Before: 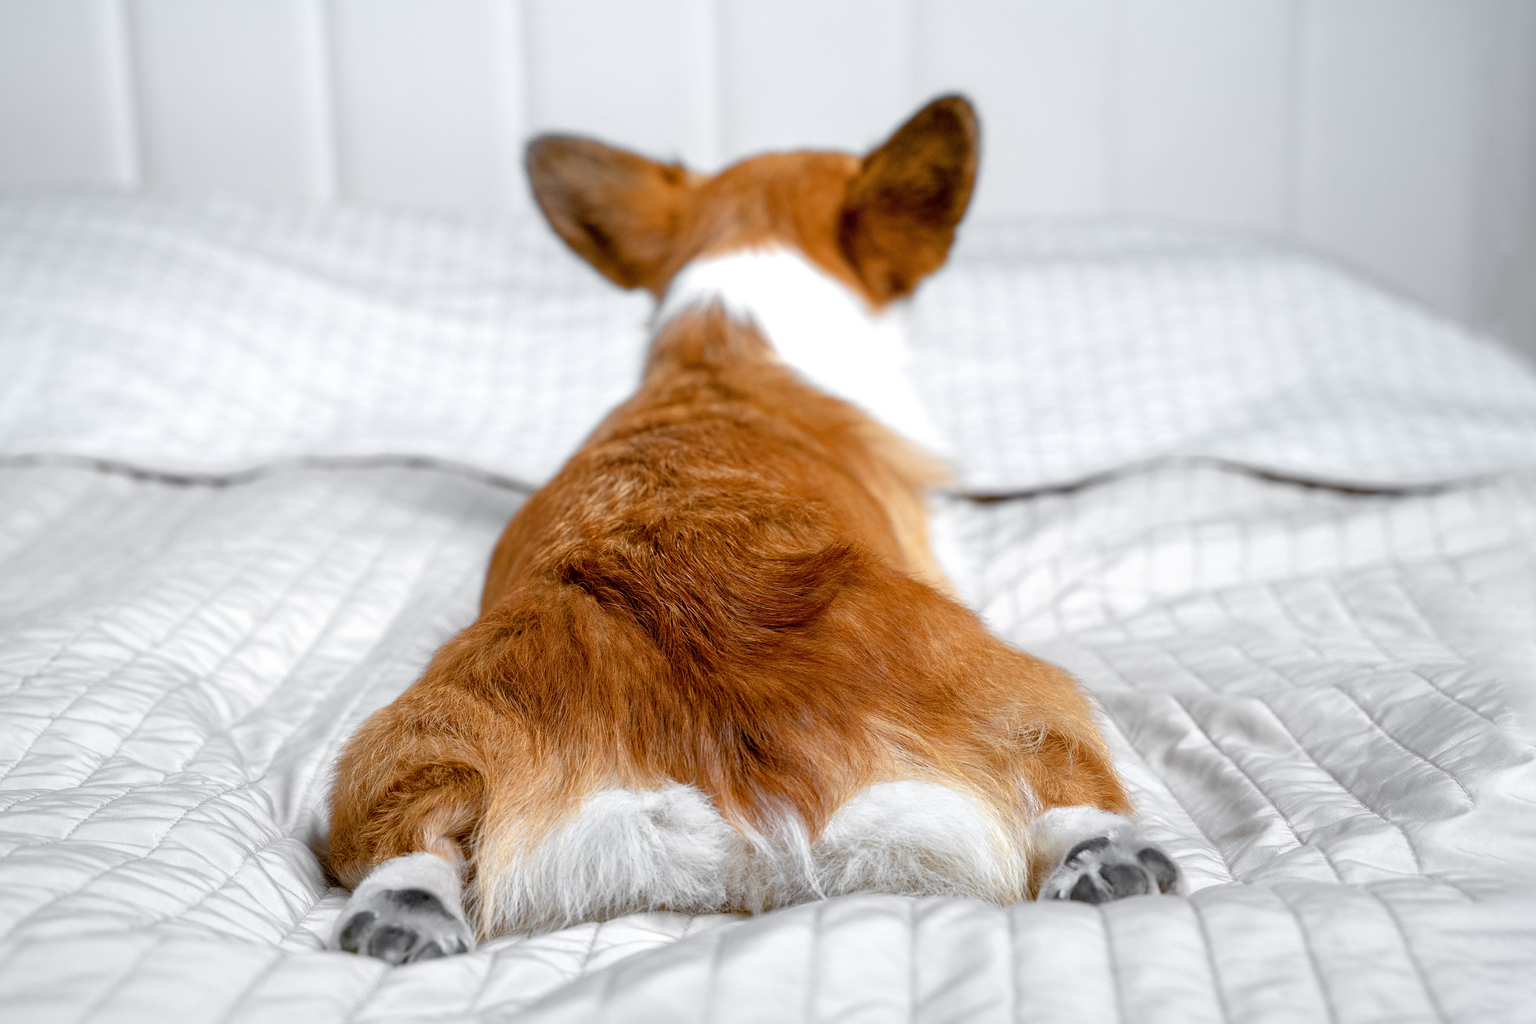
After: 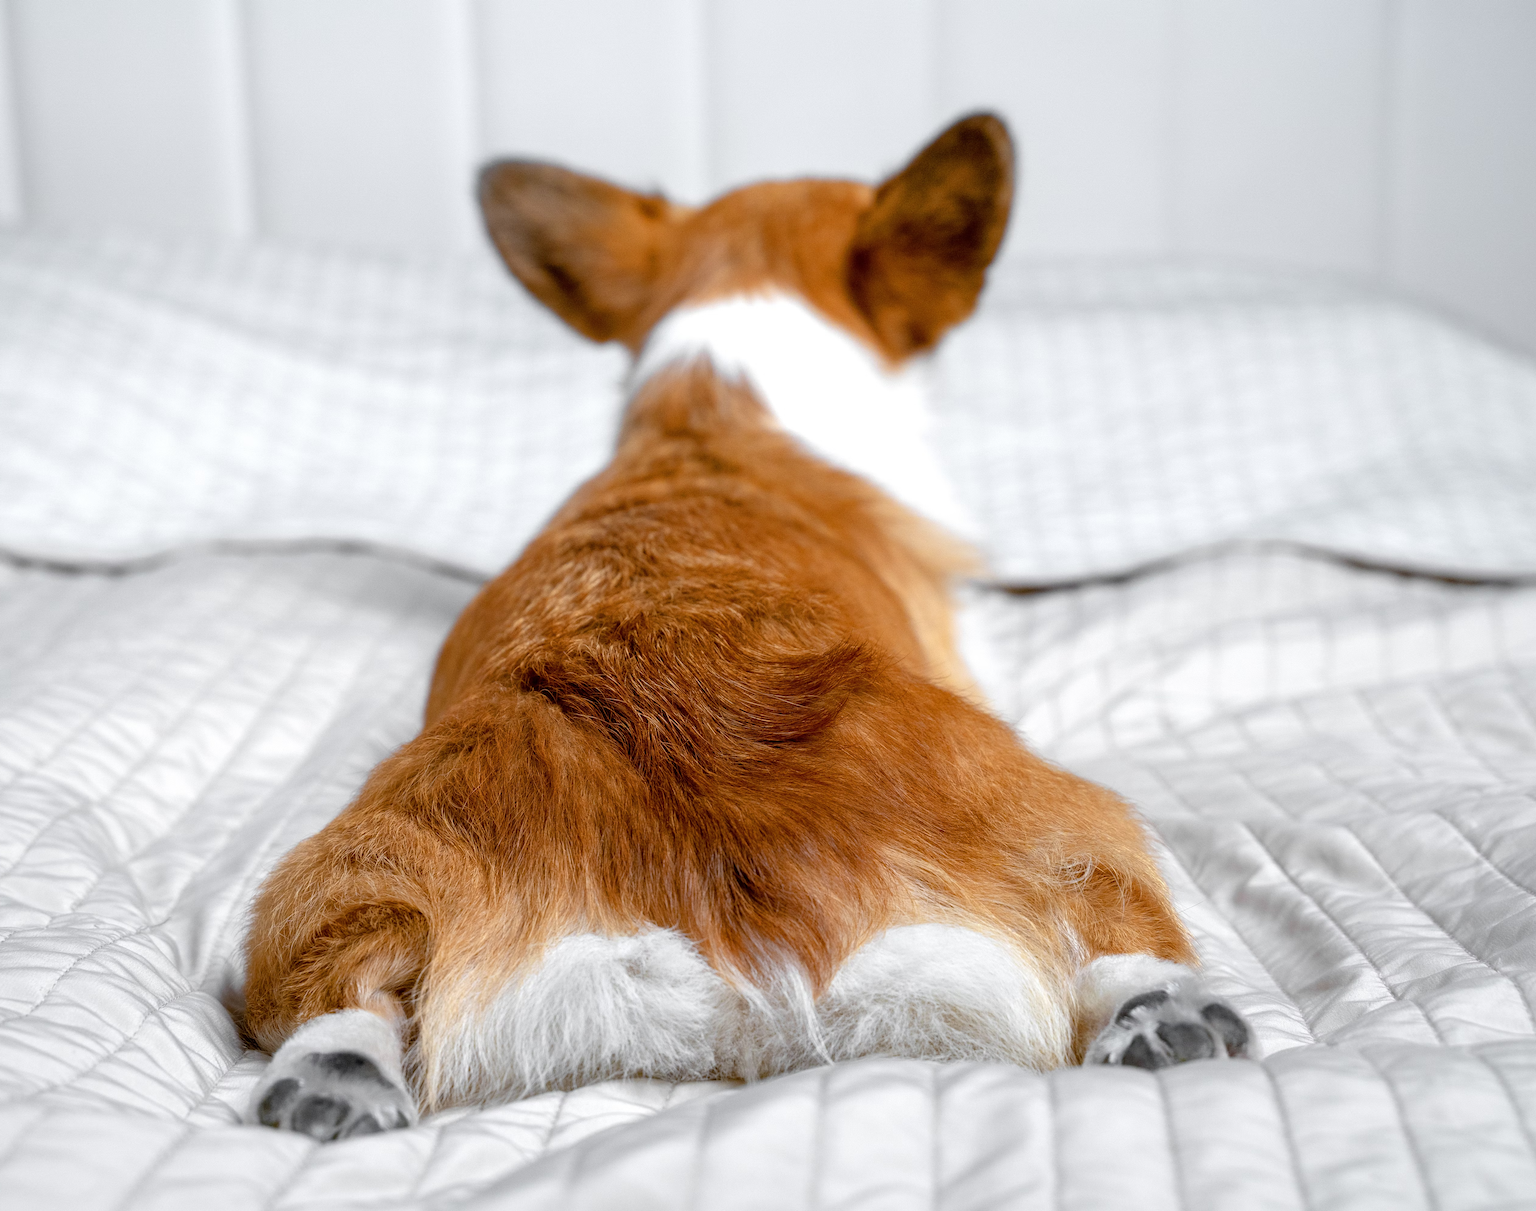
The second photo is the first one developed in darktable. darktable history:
crop: left 7.966%, right 7.486%
